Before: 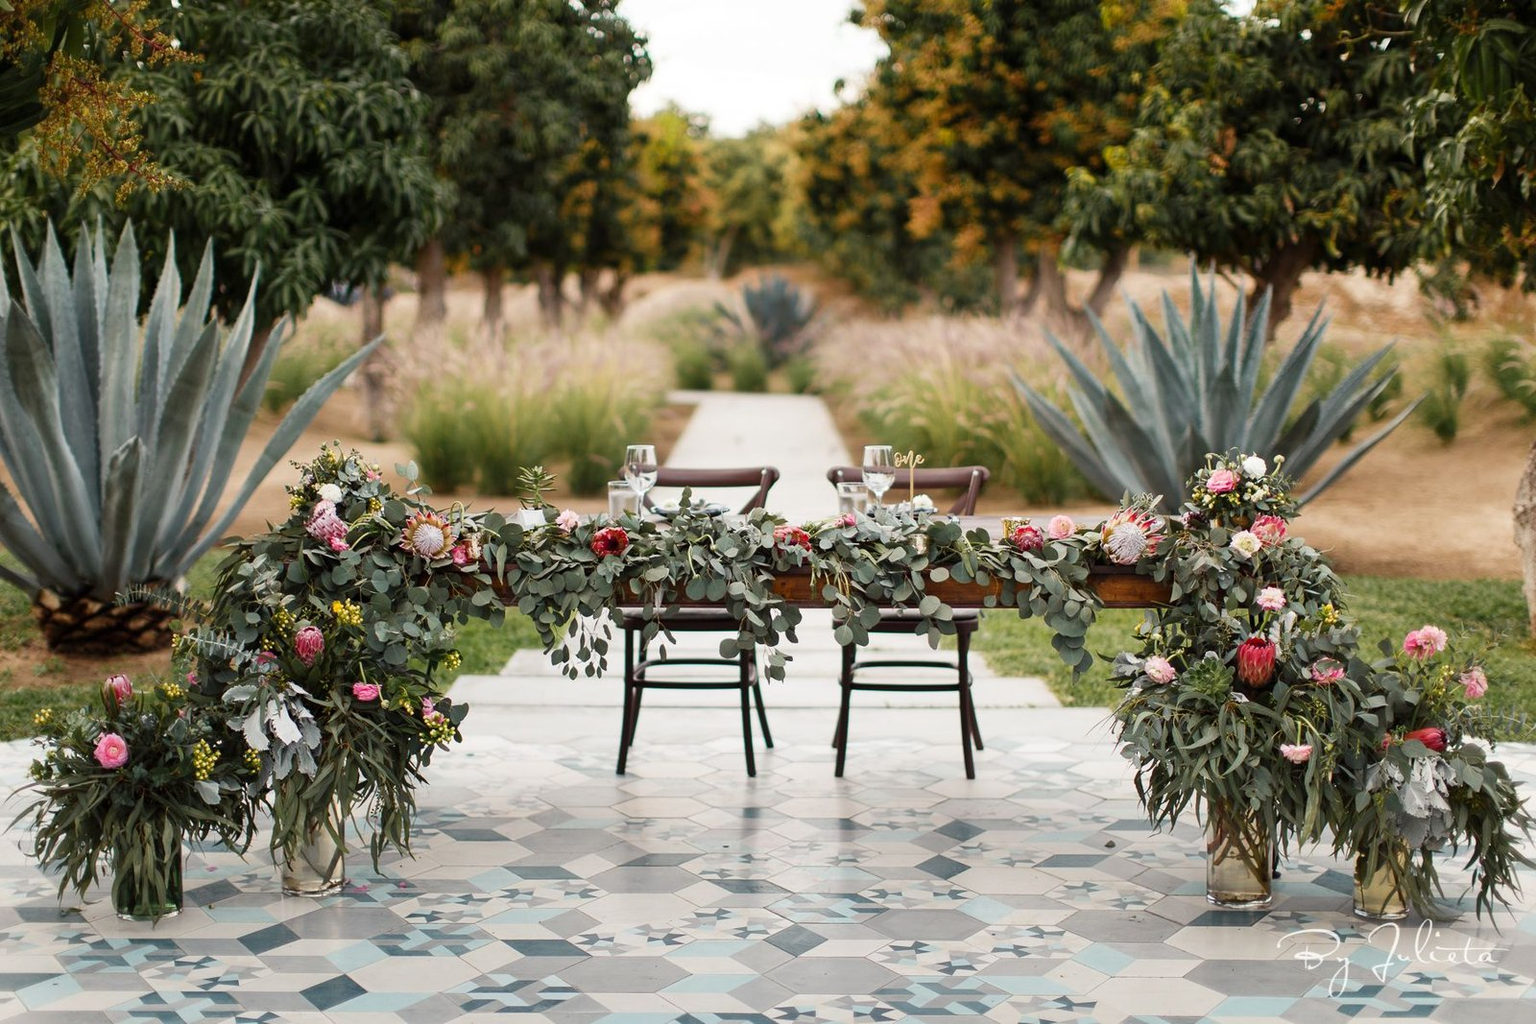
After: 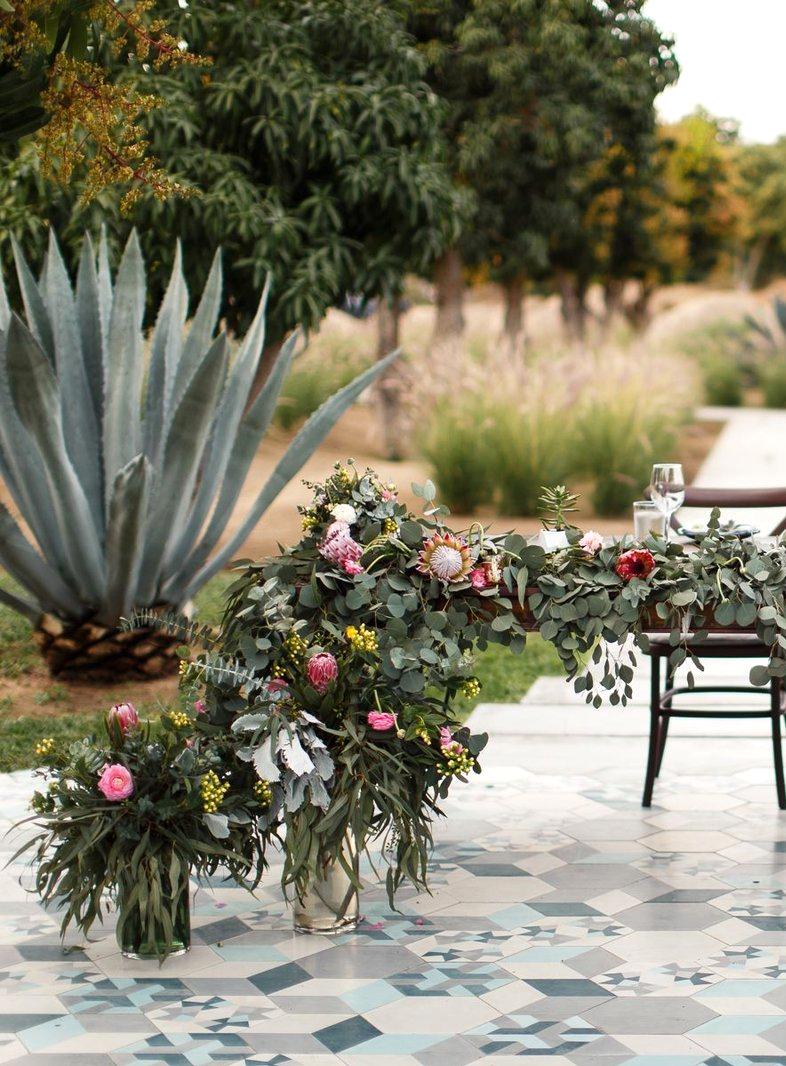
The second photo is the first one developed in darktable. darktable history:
exposure: exposure 0.236 EV, compensate highlight preservation false
crop and rotate: left 0%, top 0%, right 50.845%
